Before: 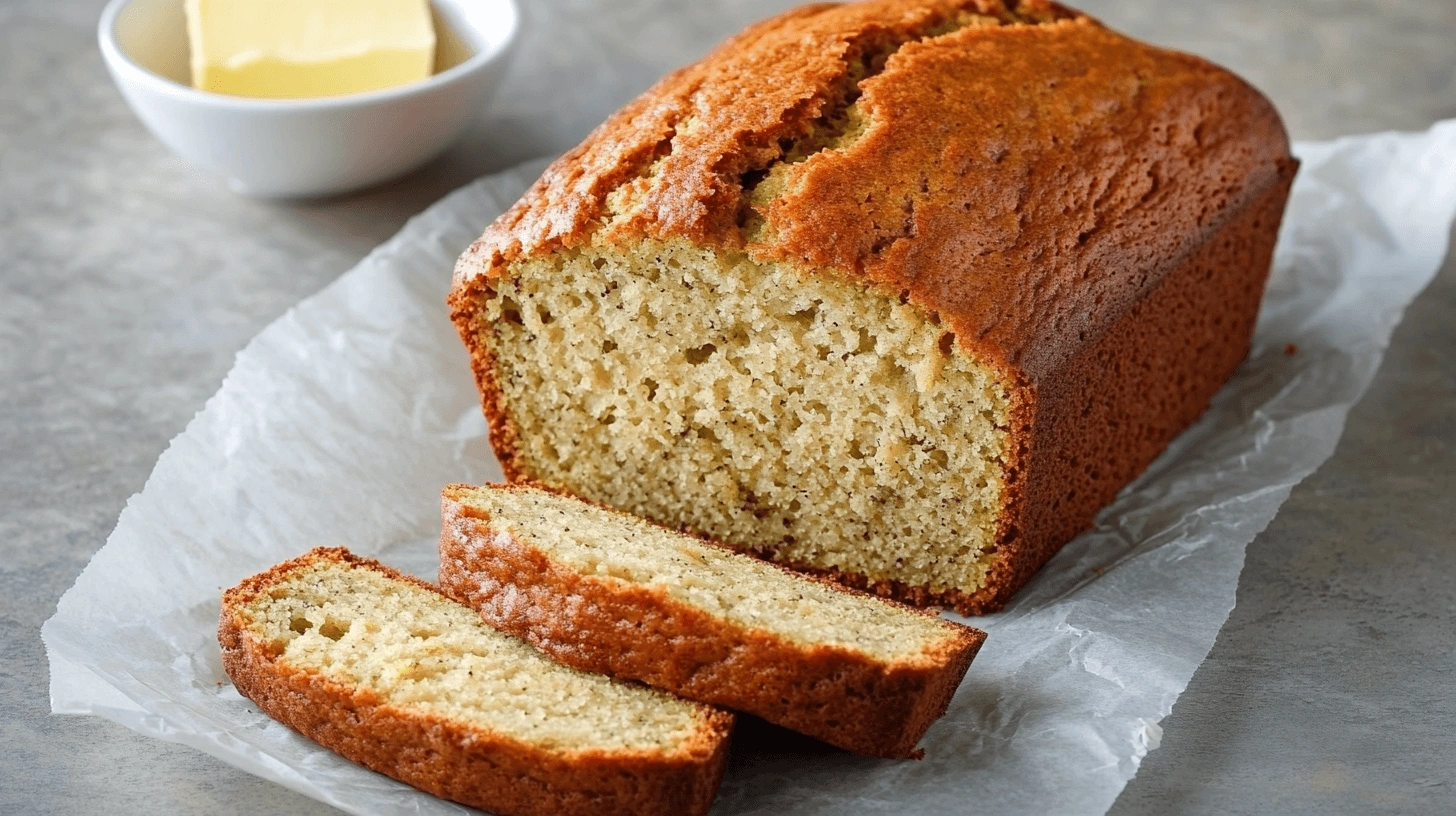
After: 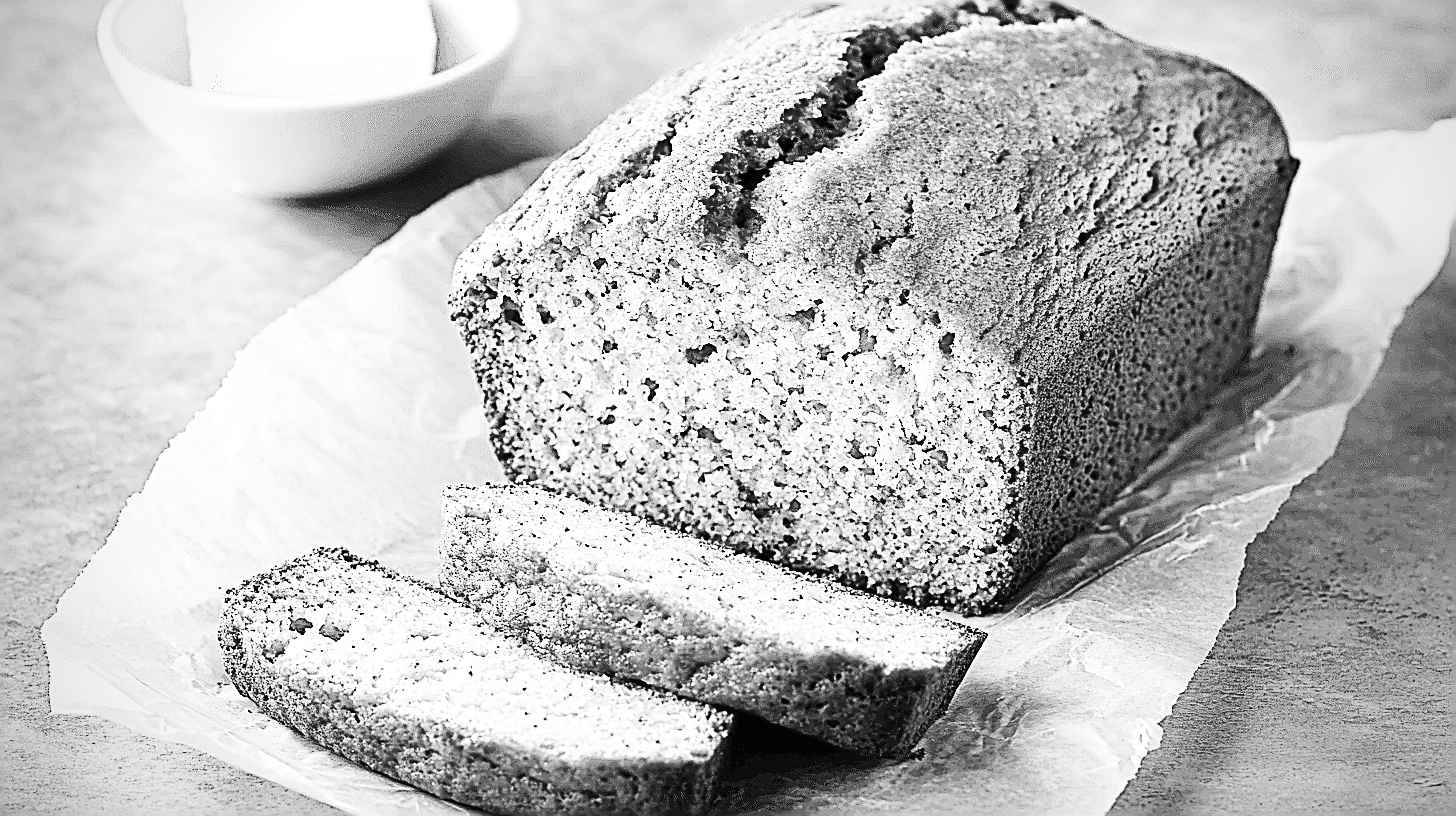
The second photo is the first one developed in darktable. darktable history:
sharpen: amount 1.861
vignetting: fall-off radius 60.65%
color calibration: output gray [0.714, 0.278, 0, 0], illuminant same as pipeline (D50), adaptation none (bypass)
base curve: curves: ch0 [(0, 0.003) (0.001, 0.002) (0.006, 0.004) (0.02, 0.022) (0.048, 0.086) (0.094, 0.234) (0.162, 0.431) (0.258, 0.629) (0.385, 0.8) (0.548, 0.918) (0.751, 0.988) (1, 1)], preserve colors none
shadows and highlights: low approximation 0.01, soften with gaussian
contrast brightness saturation: contrast 0.18, saturation 0.3
